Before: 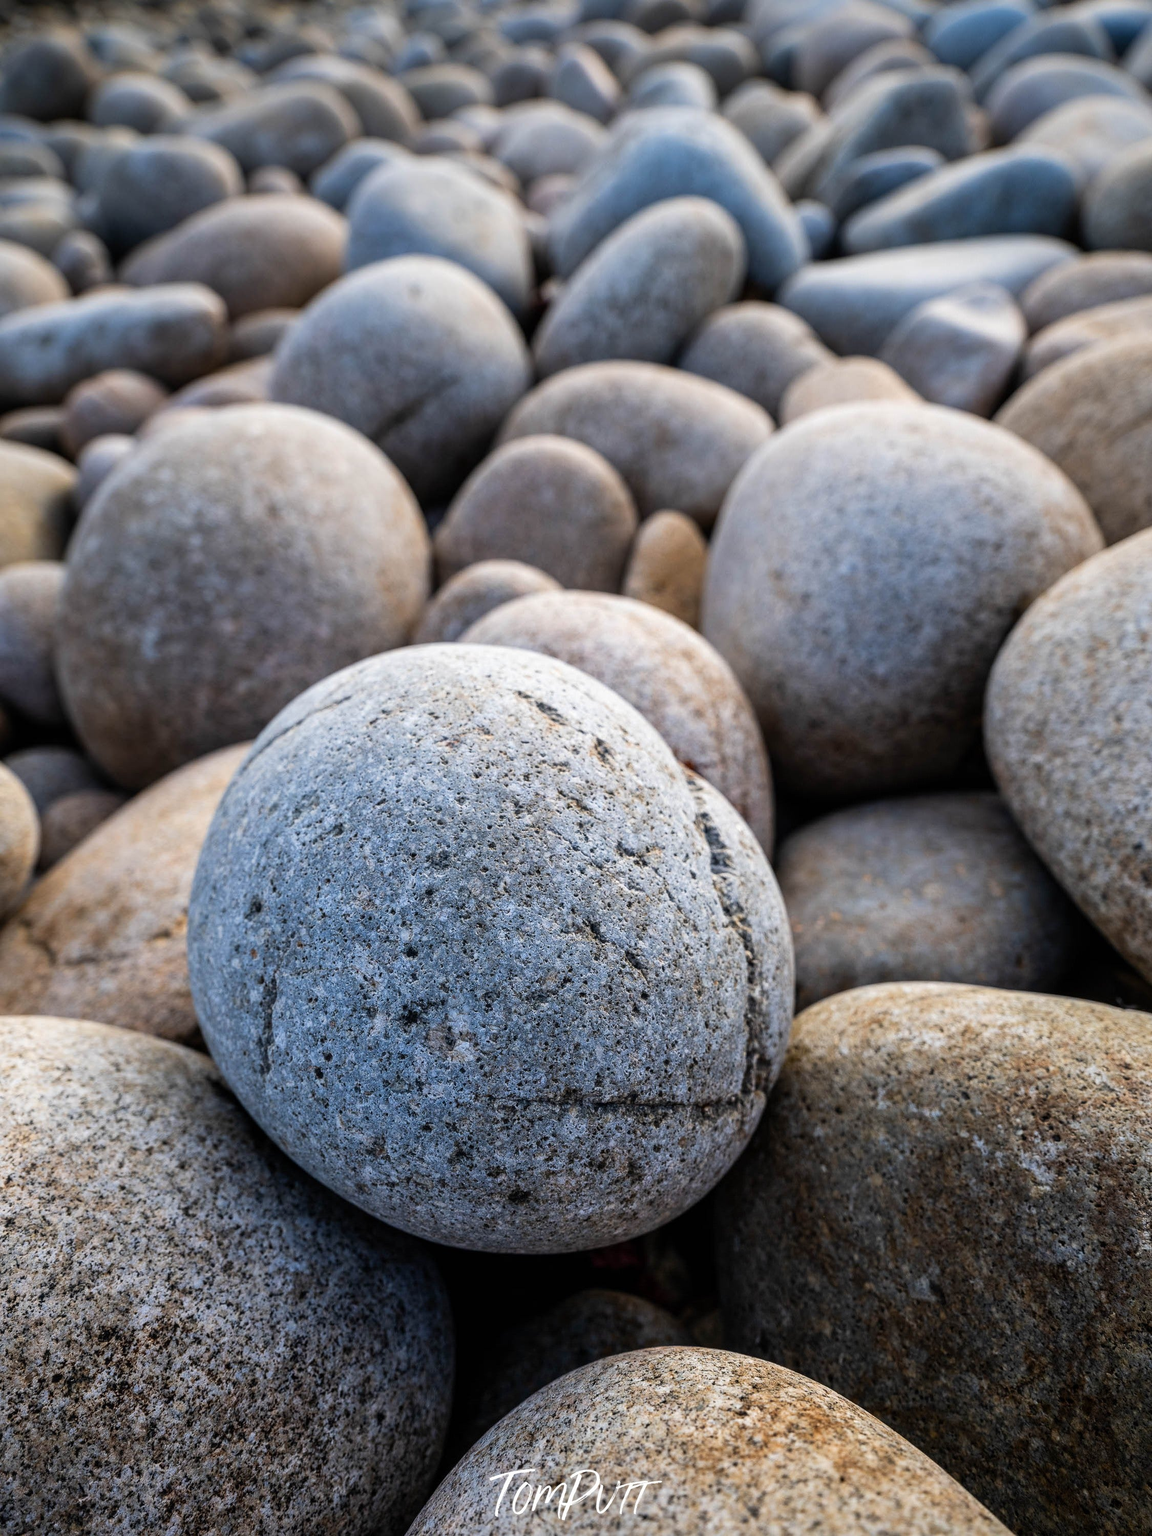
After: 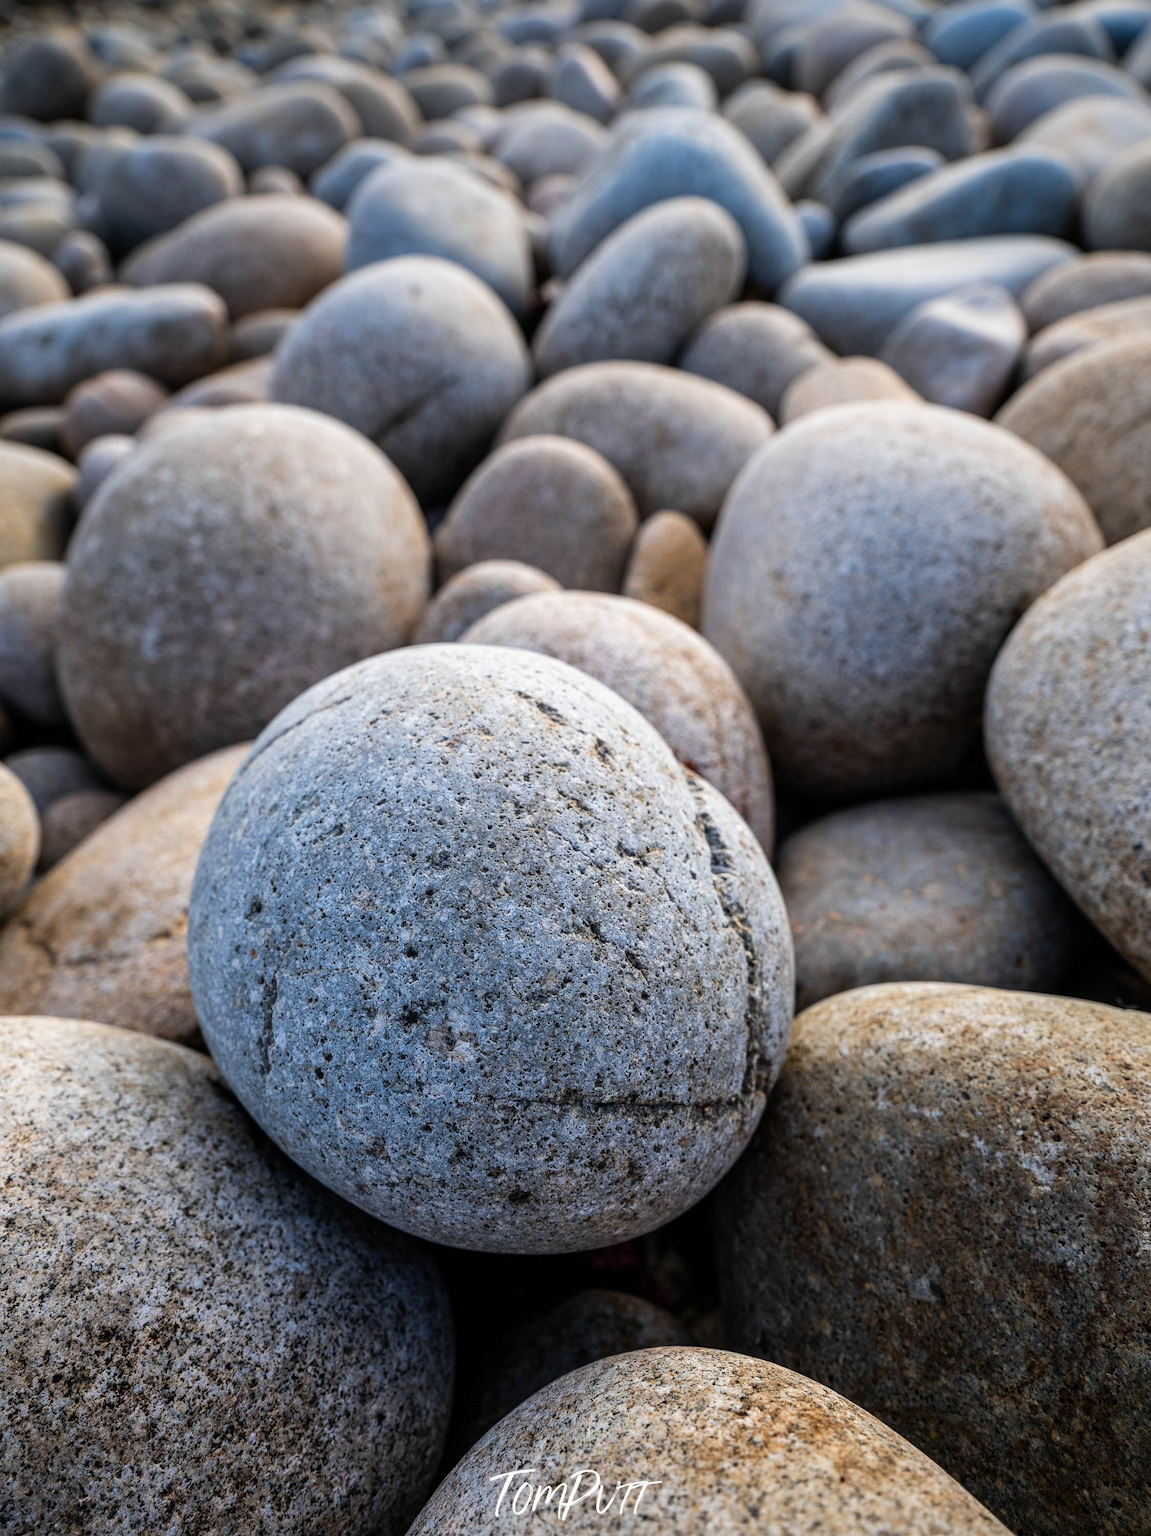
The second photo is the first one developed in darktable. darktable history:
levels: black 3.84%
